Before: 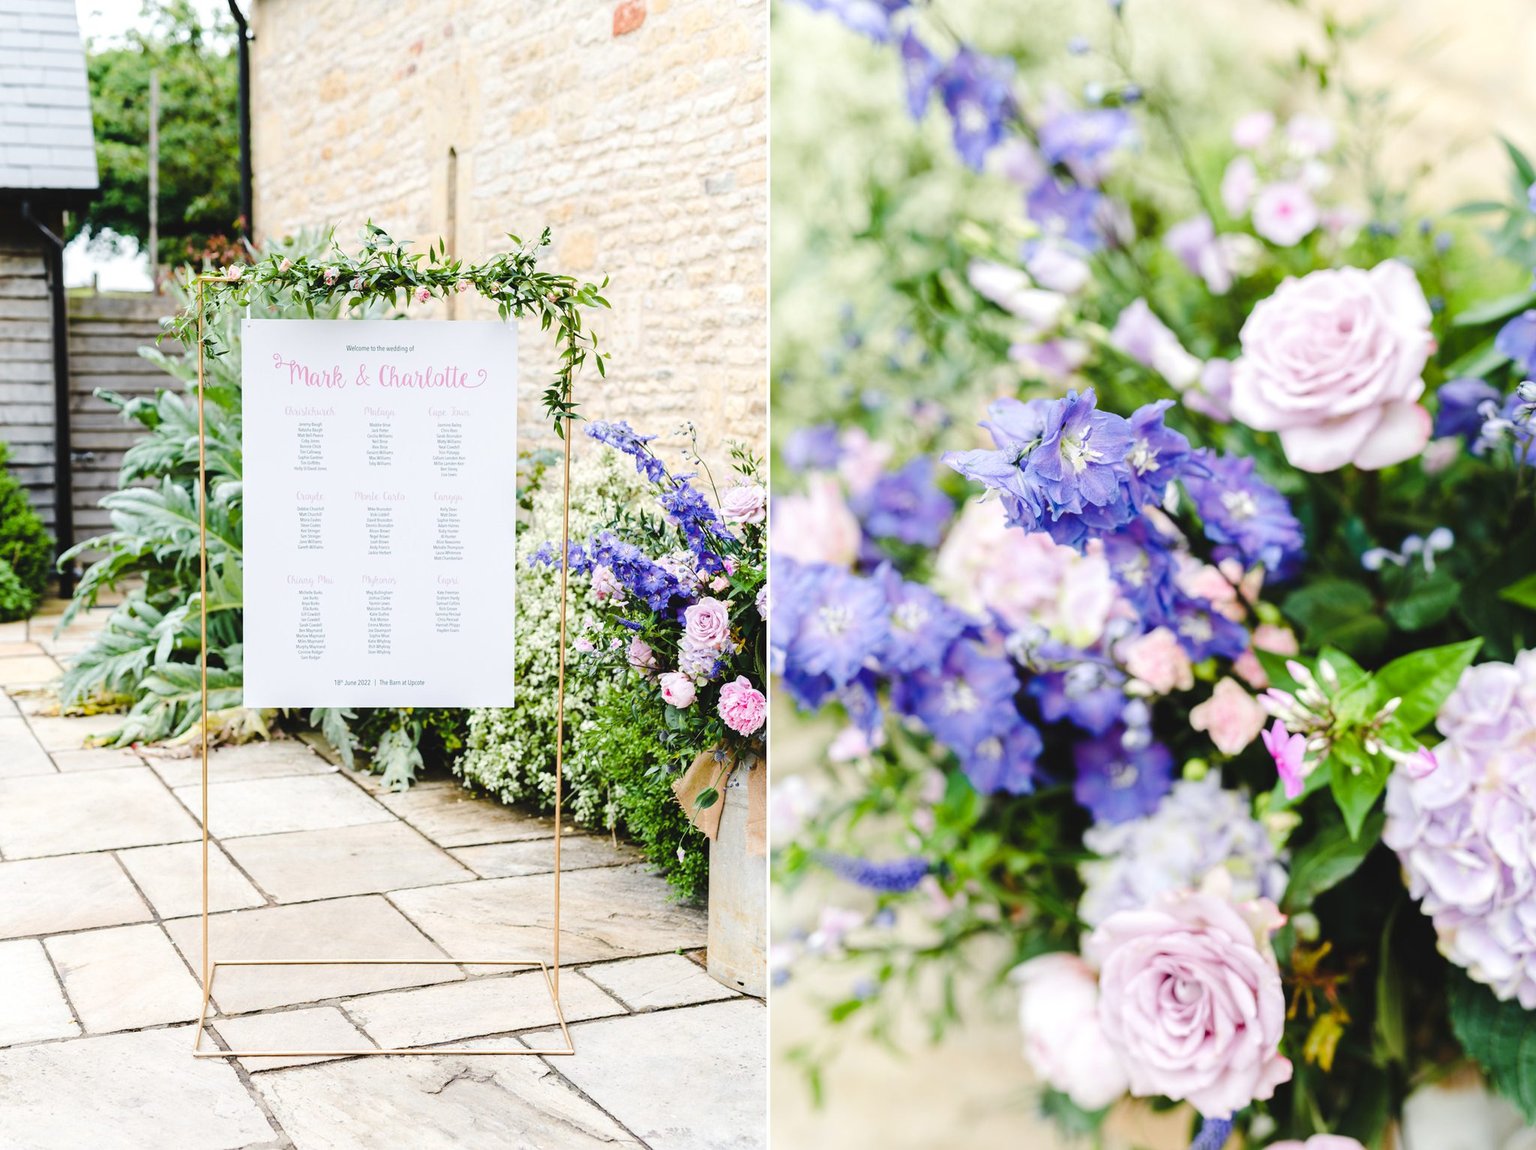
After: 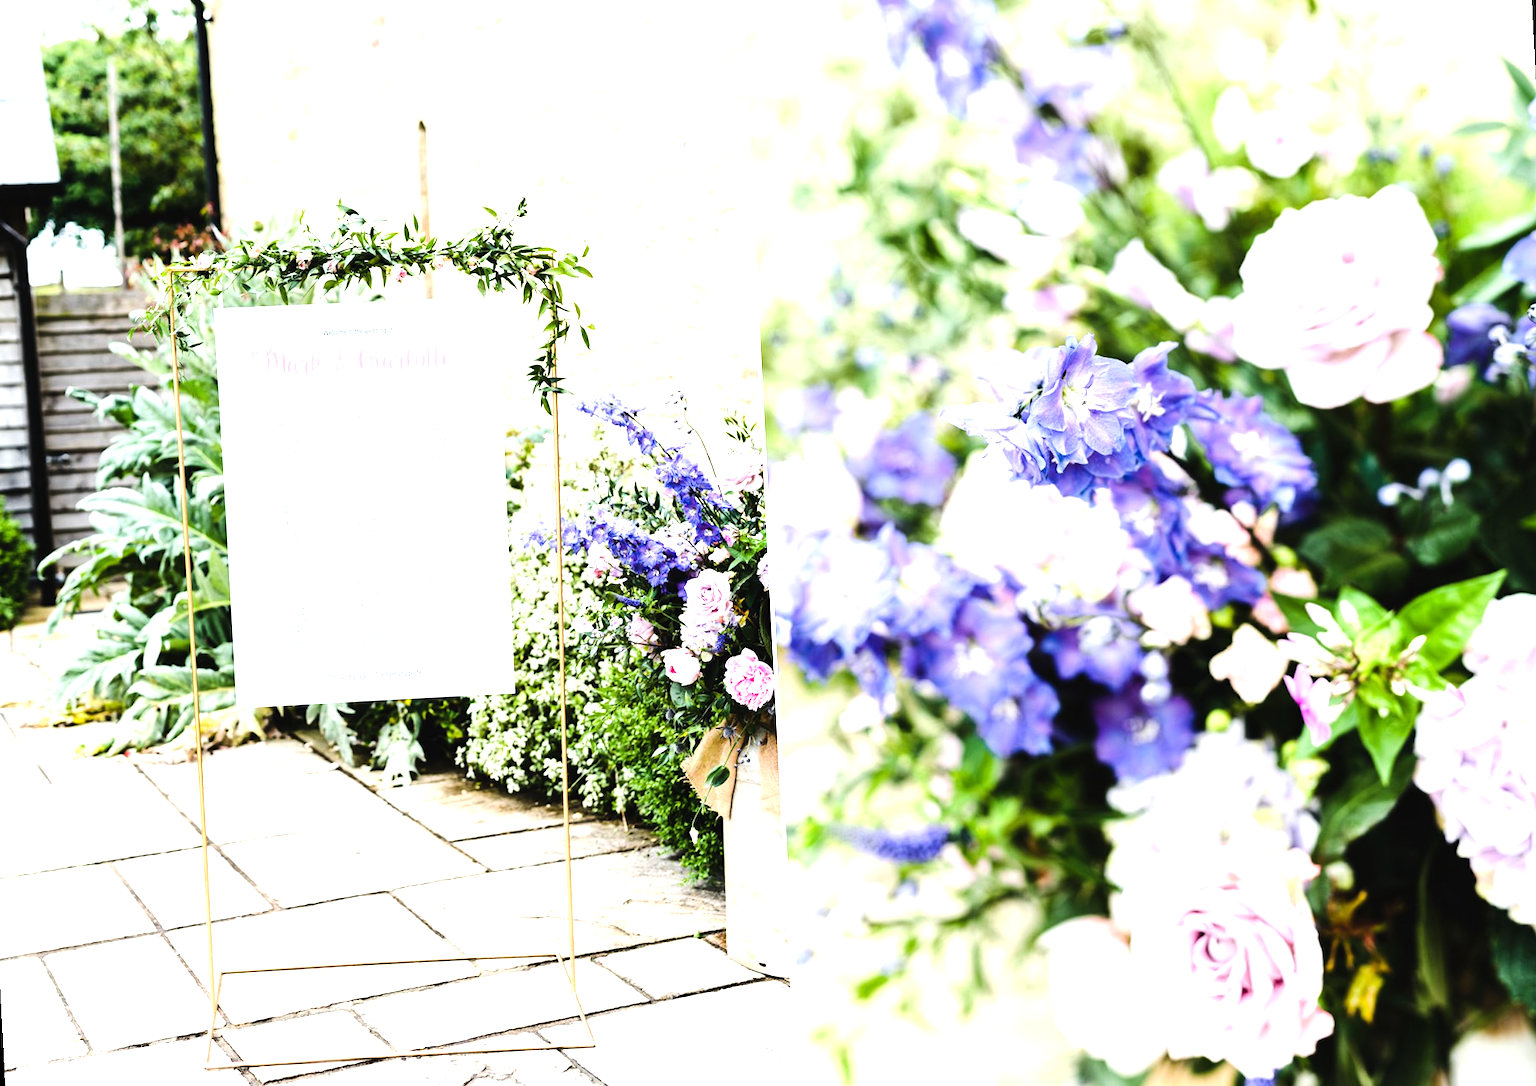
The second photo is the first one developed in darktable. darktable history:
rotate and perspective: rotation -3°, crop left 0.031, crop right 0.968, crop top 0.07, crop bottom 0.93
tone equalizer: -8 EV -1.08 EV, -7 EV -1.01 EV, -6 EV -0.867 EV, -5 EV -0.578 EV, -3 EV 0.578 EV, -2 EV 0.867 EV, -1 EV 1.01 EV, +0 EV 1.08 EV, edges refinement/feathering 500, mask exposure compensation -1.57 EV, preserve details no
